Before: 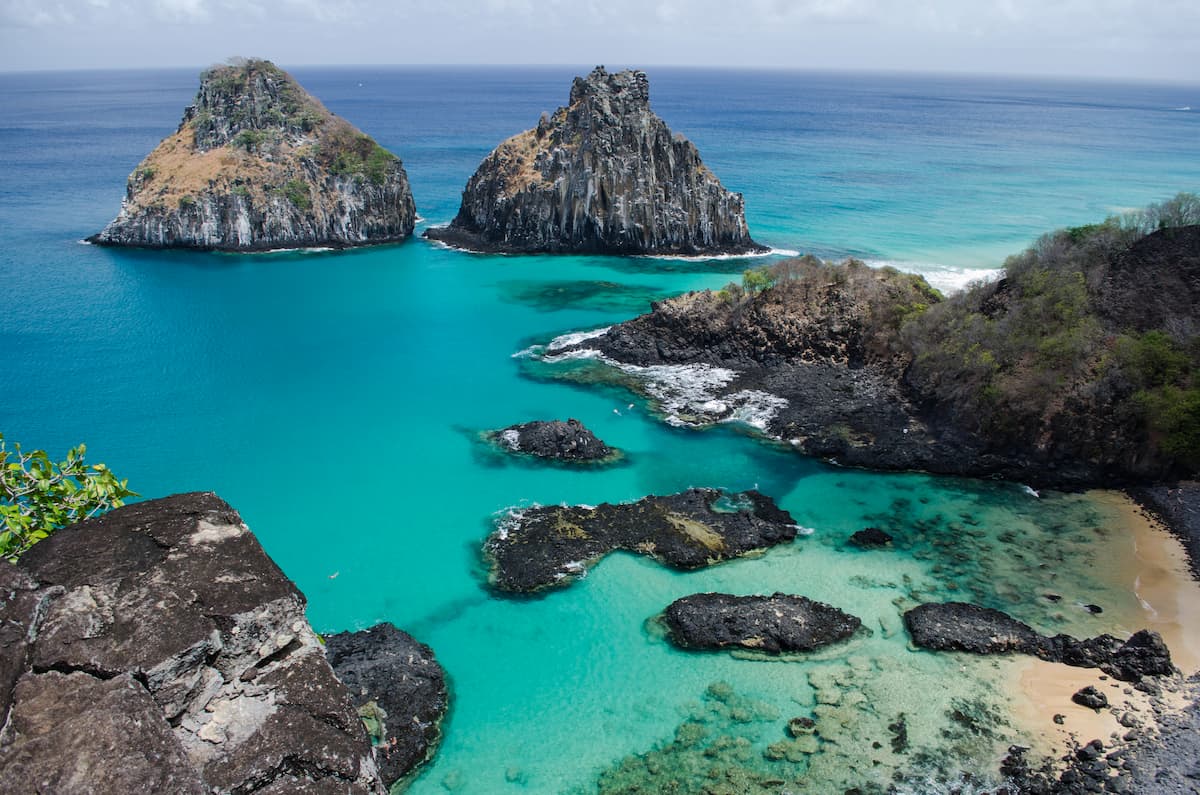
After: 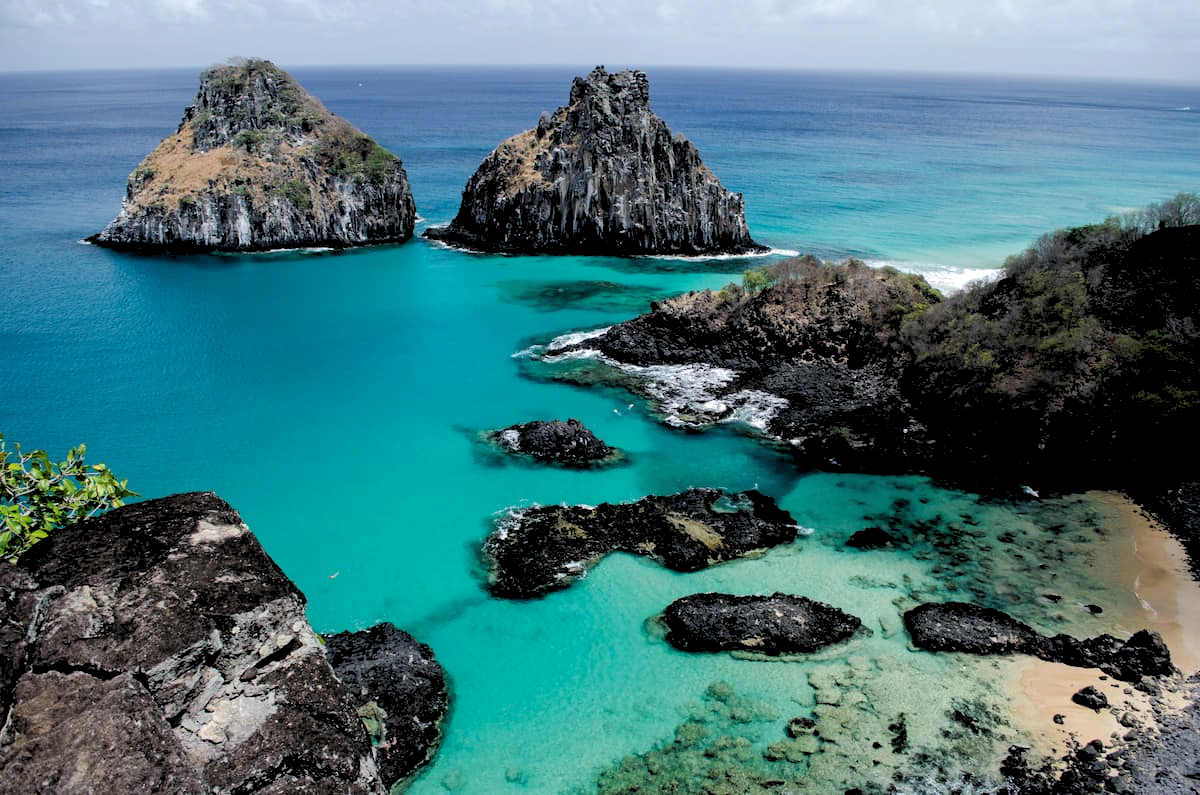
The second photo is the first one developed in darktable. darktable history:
shadows and highlights: shadows 25, highlights -25
rgb levels: levels [[0.034, 0.472, 0.904], [0, 0.5, 1], [0, 0.5, 1]]
